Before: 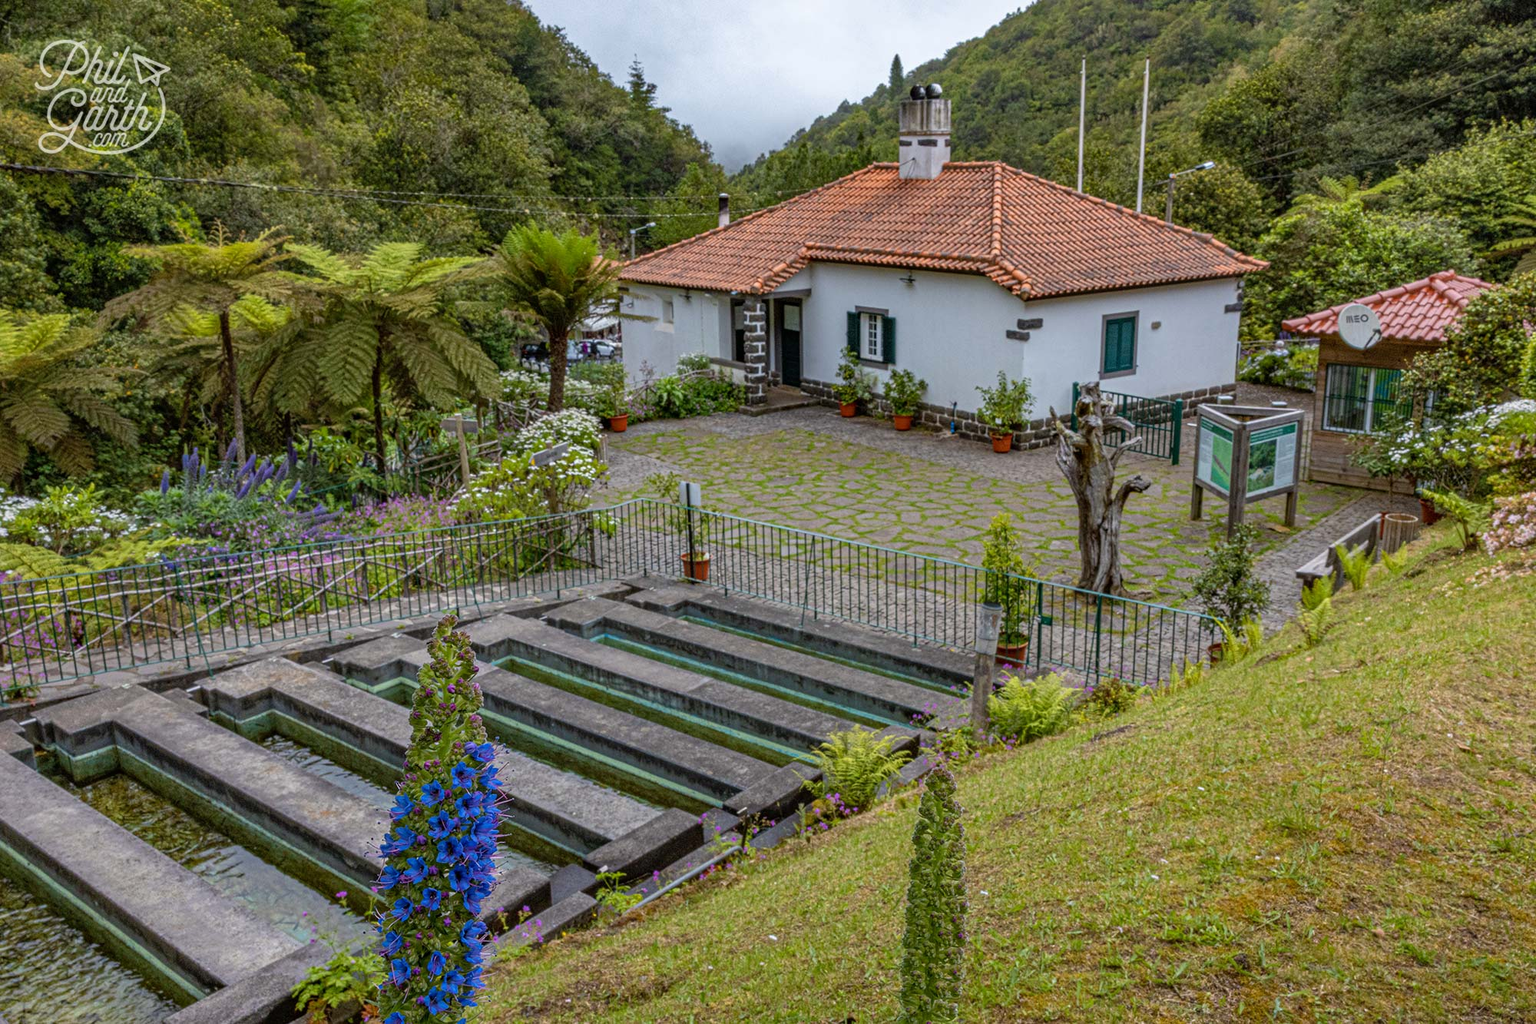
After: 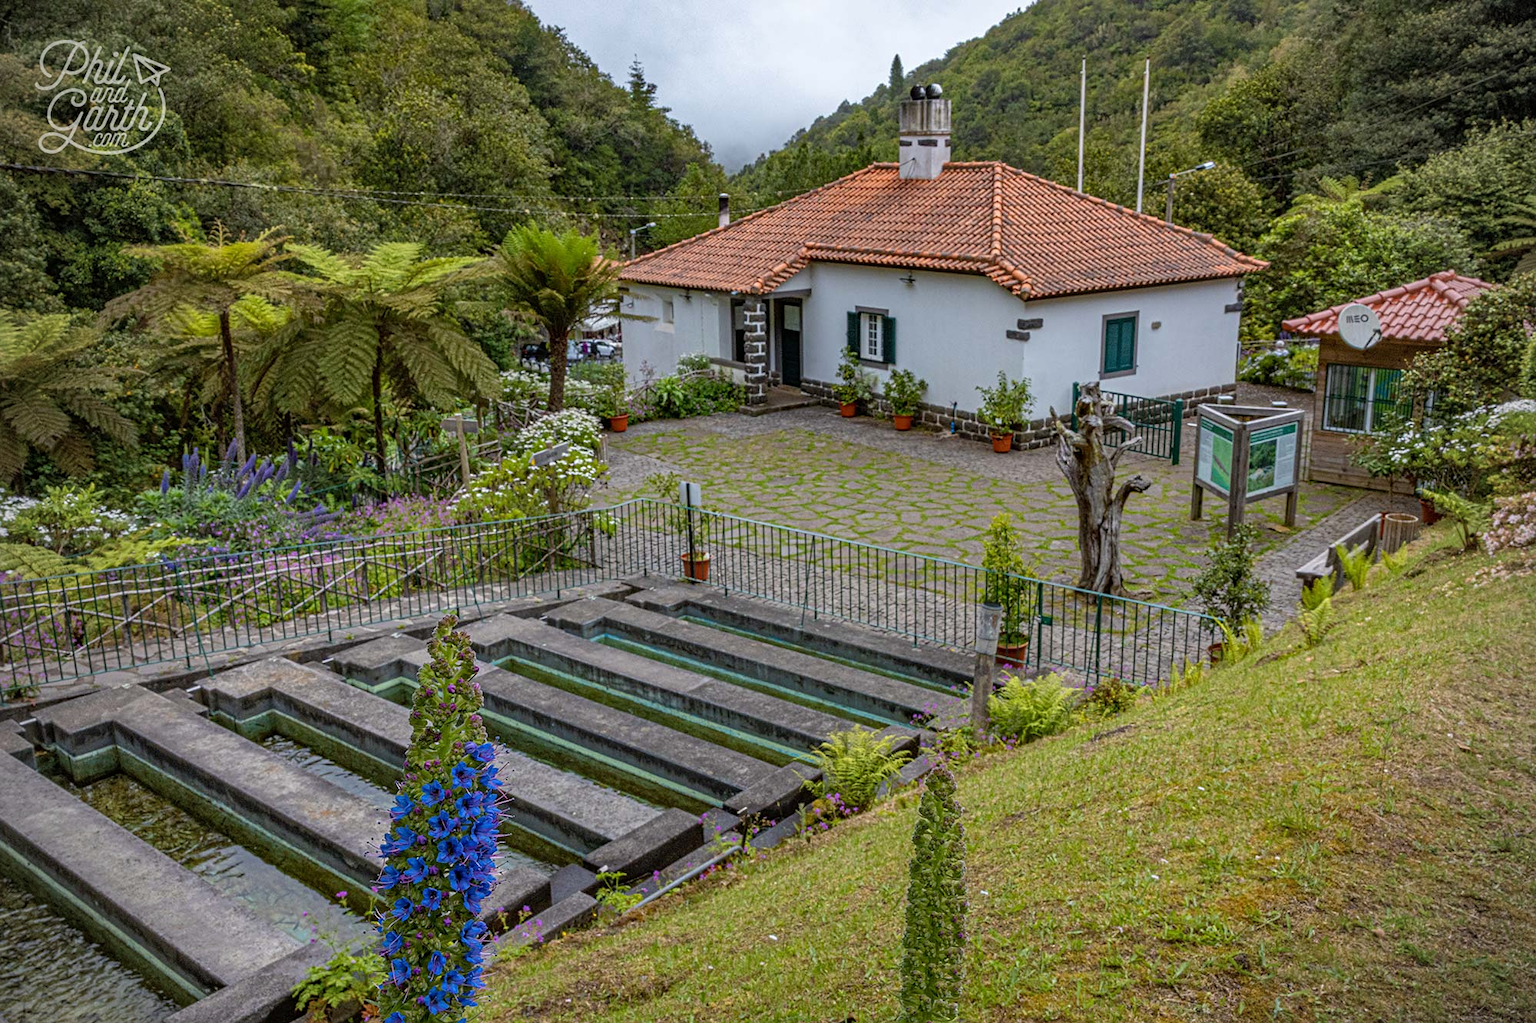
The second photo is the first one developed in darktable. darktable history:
vignetting: on, module defaults
sharpen: amount 0.202
